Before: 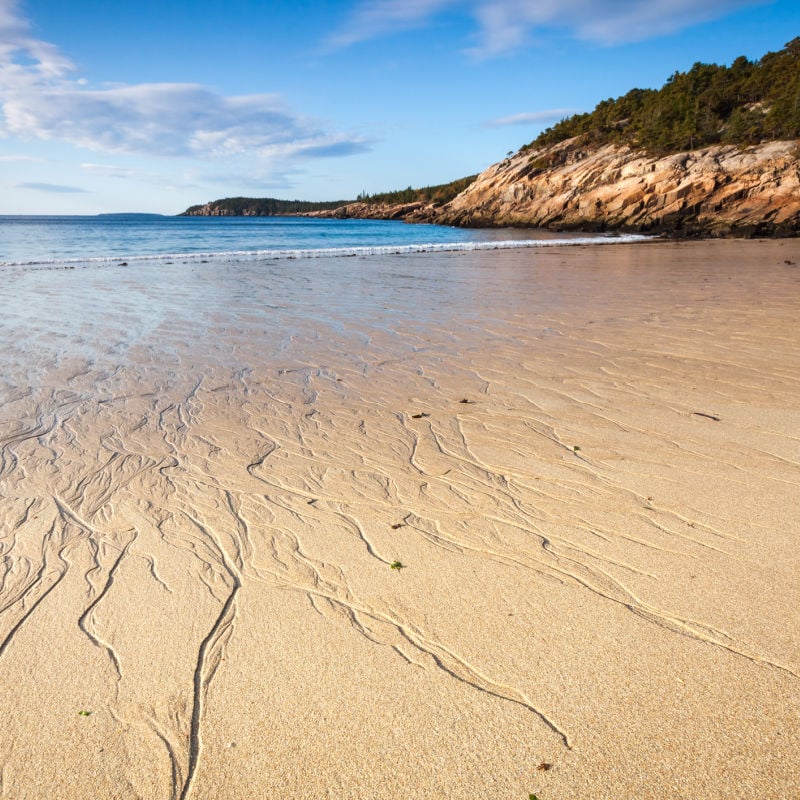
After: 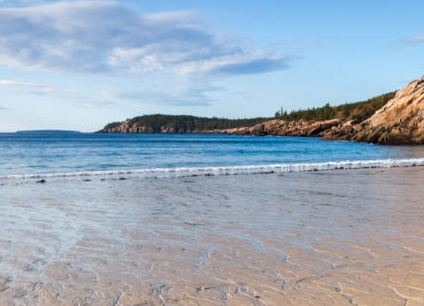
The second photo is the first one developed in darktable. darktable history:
local contrast: highlights 106%, shadows 102%, detail 120%, midtone range 0.2
crop: left 10.318%, top 10.48%, right 36.616%, bottom 51.012%
shadows and highlights: shadows 24.91, highlights -26.5
